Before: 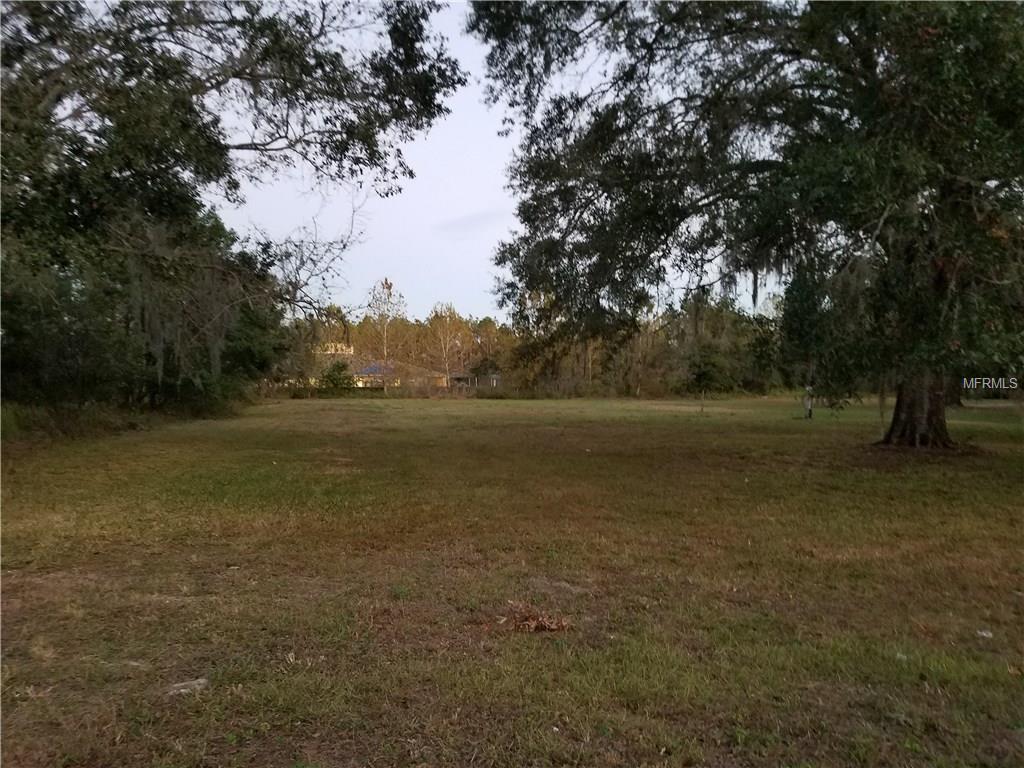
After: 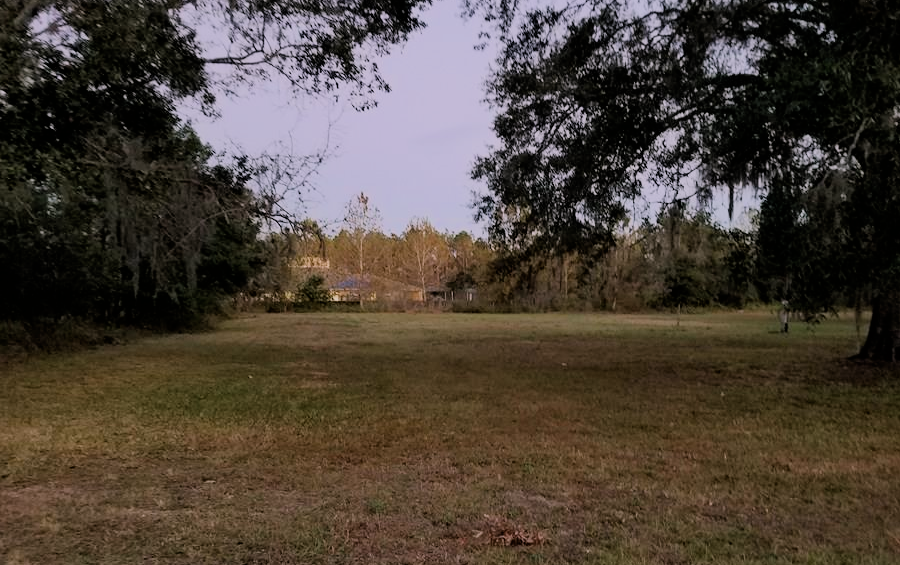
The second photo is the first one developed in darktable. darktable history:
filmic rgb: black relative exposure -6.15 EV, white relative exposure 6.96 EV, hardness 2.23, color science v6 (2022)
white balance: red 1.05, blue 1.072
crop and rotate: left 2.425%, top 11.305%, right 9.6%, bottom 15.08%
